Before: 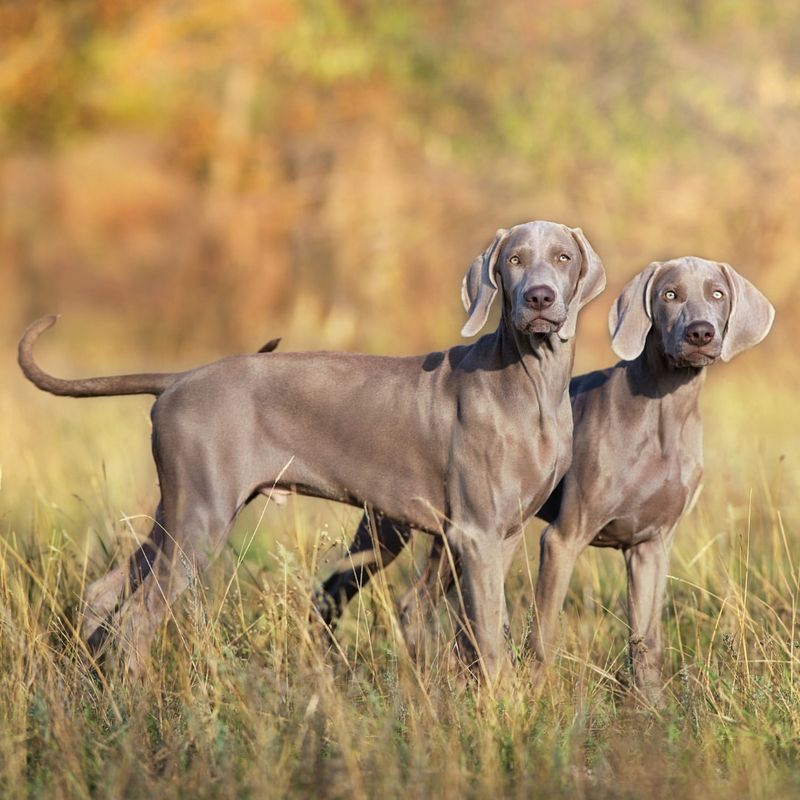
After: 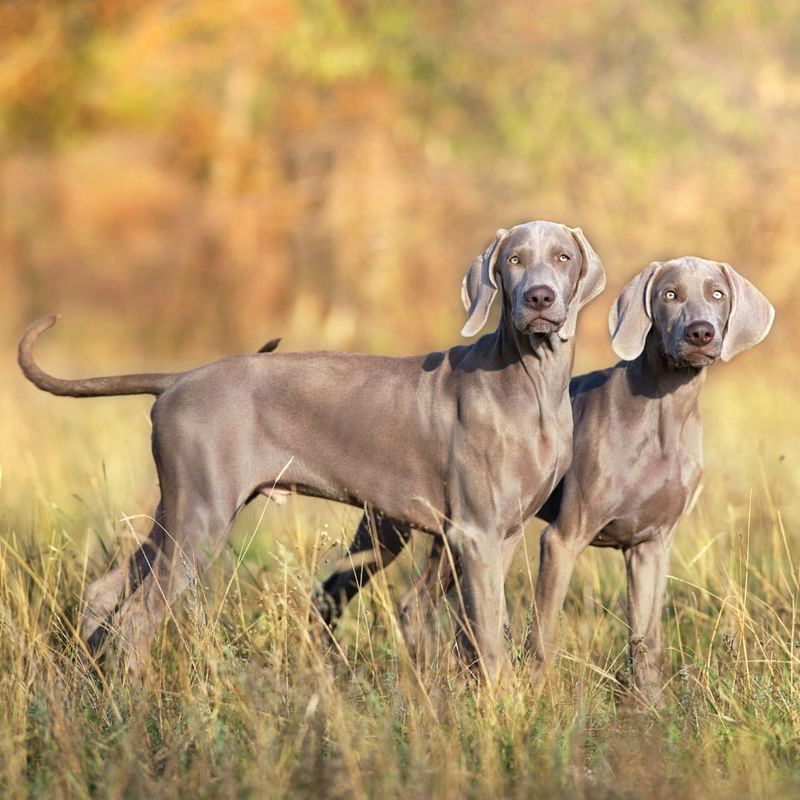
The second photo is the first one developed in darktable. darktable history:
exposure: exposure 0.204 EV, compensate highlight preservation false
